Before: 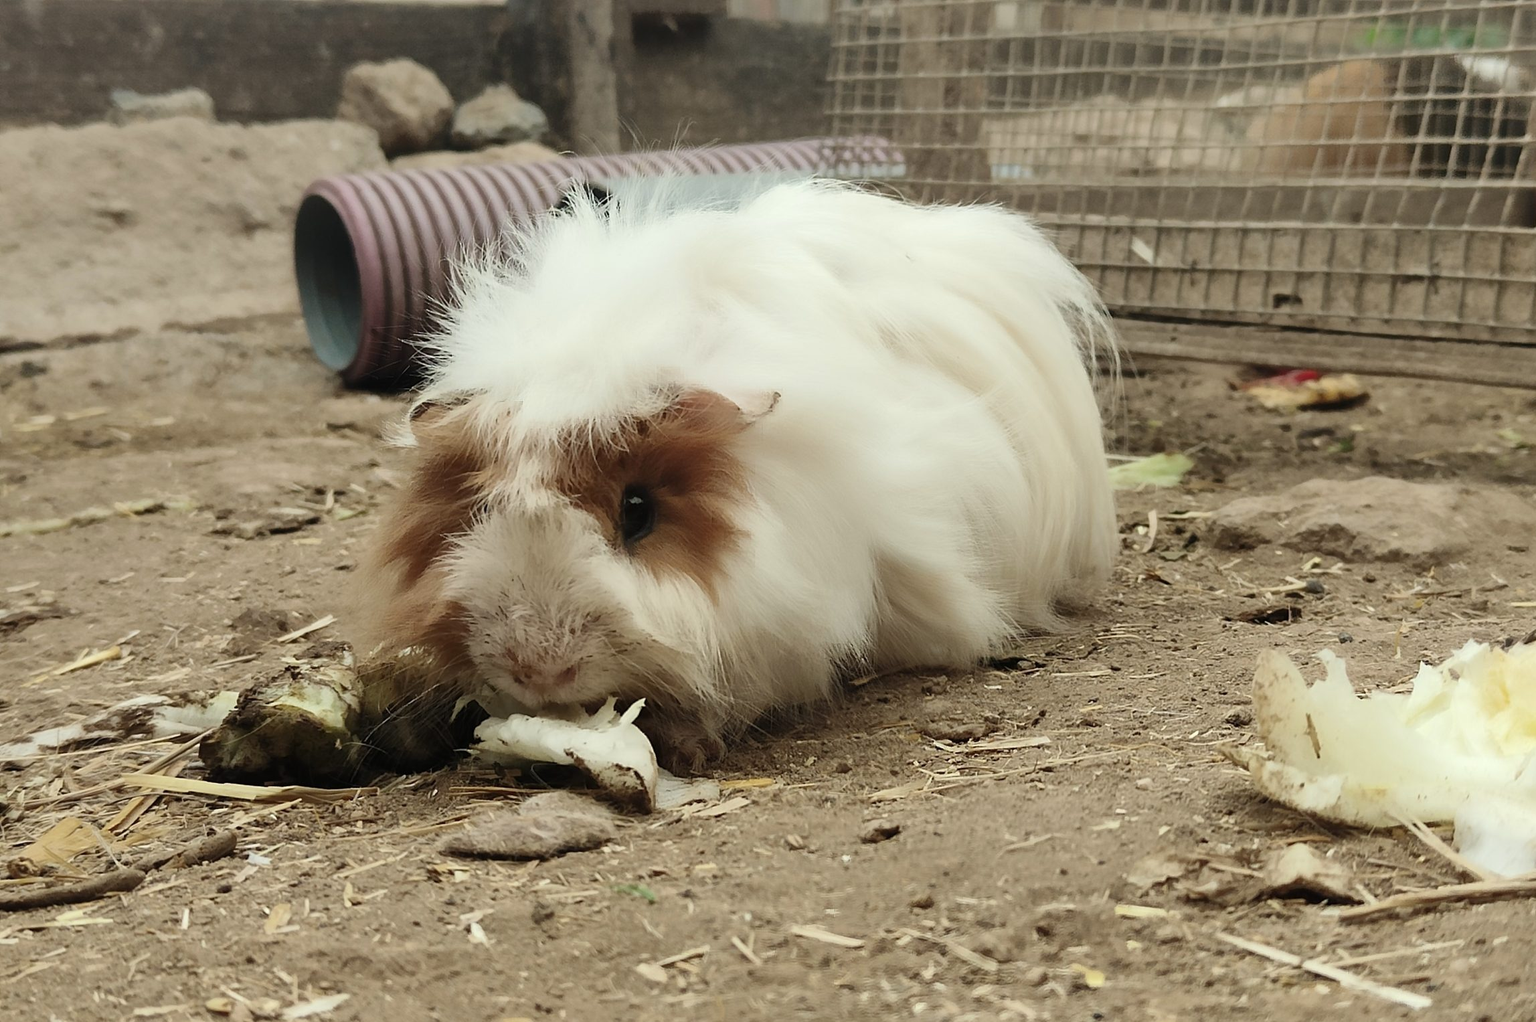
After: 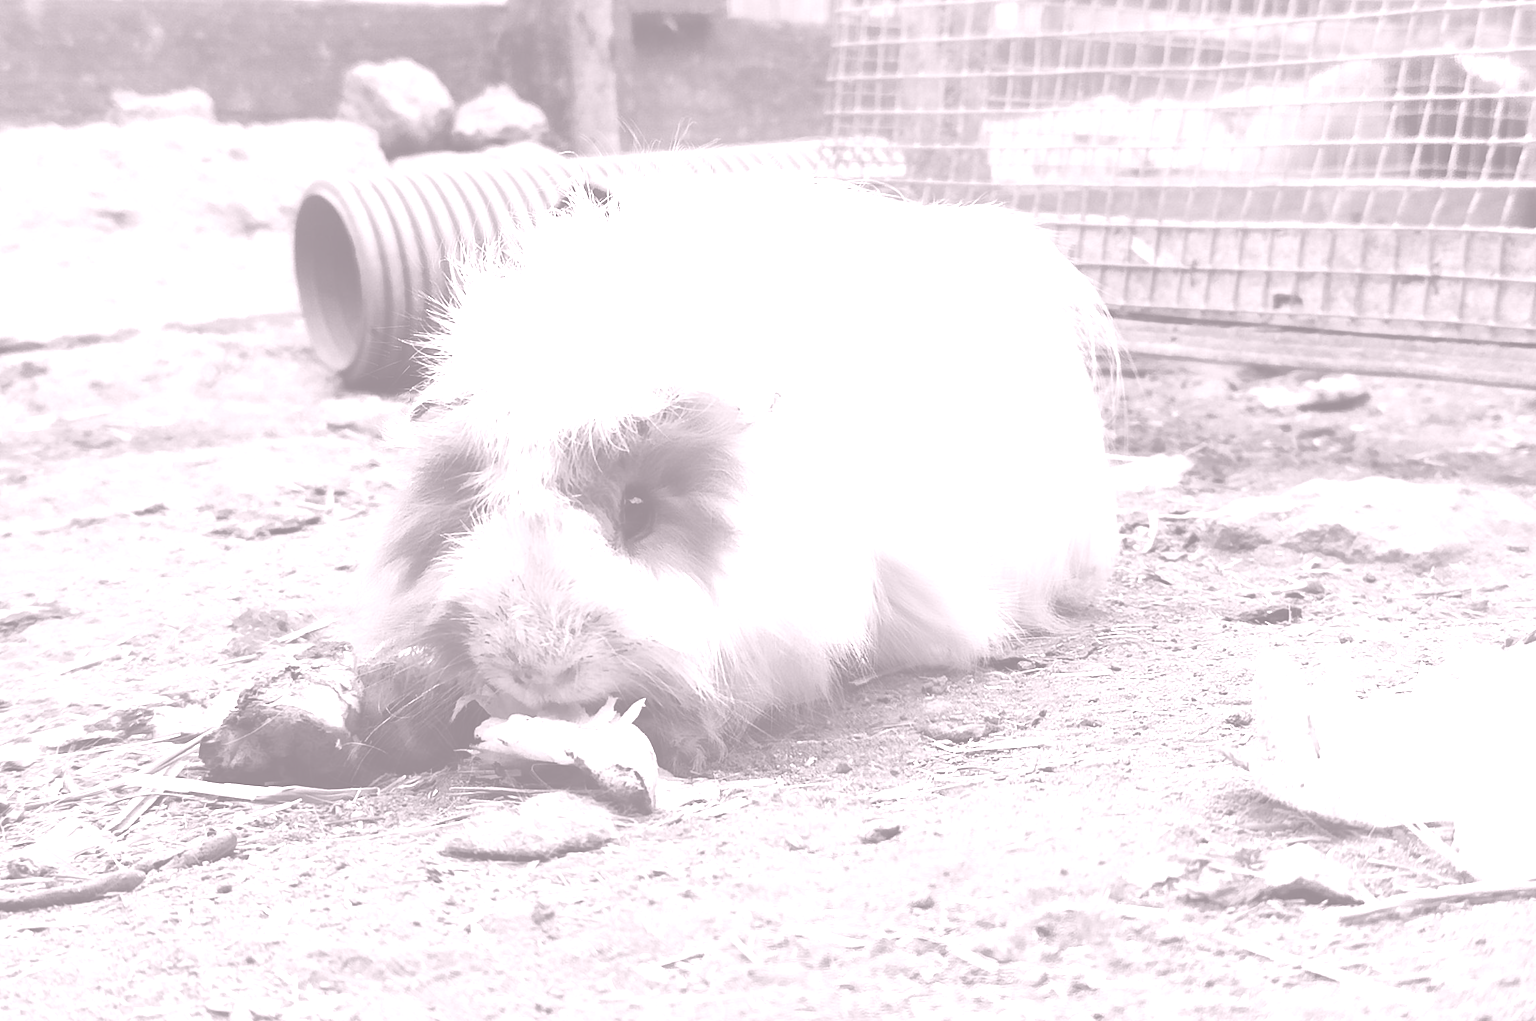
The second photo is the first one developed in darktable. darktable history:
exposure: black level correction -0.014, exposure -0.193 EV, compensate highlight preservation false
white balance: red 1.066, blue 1.119
colorize: hue 25.2°, saturation 83%, source mix 82%, lightness 79%, version 1
